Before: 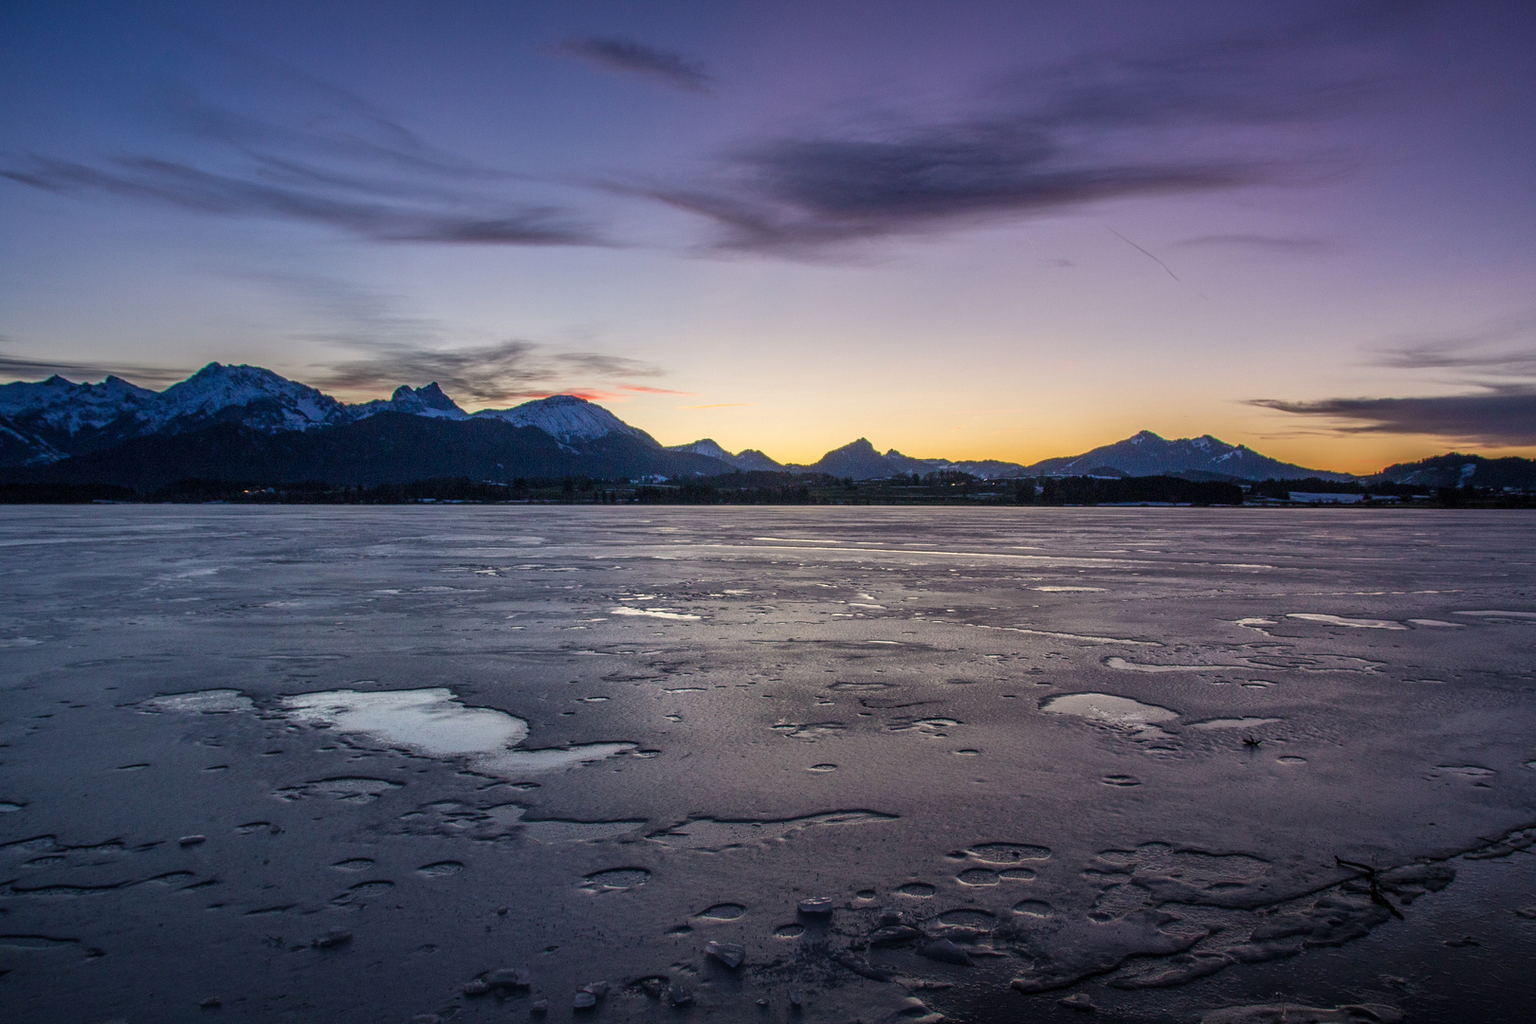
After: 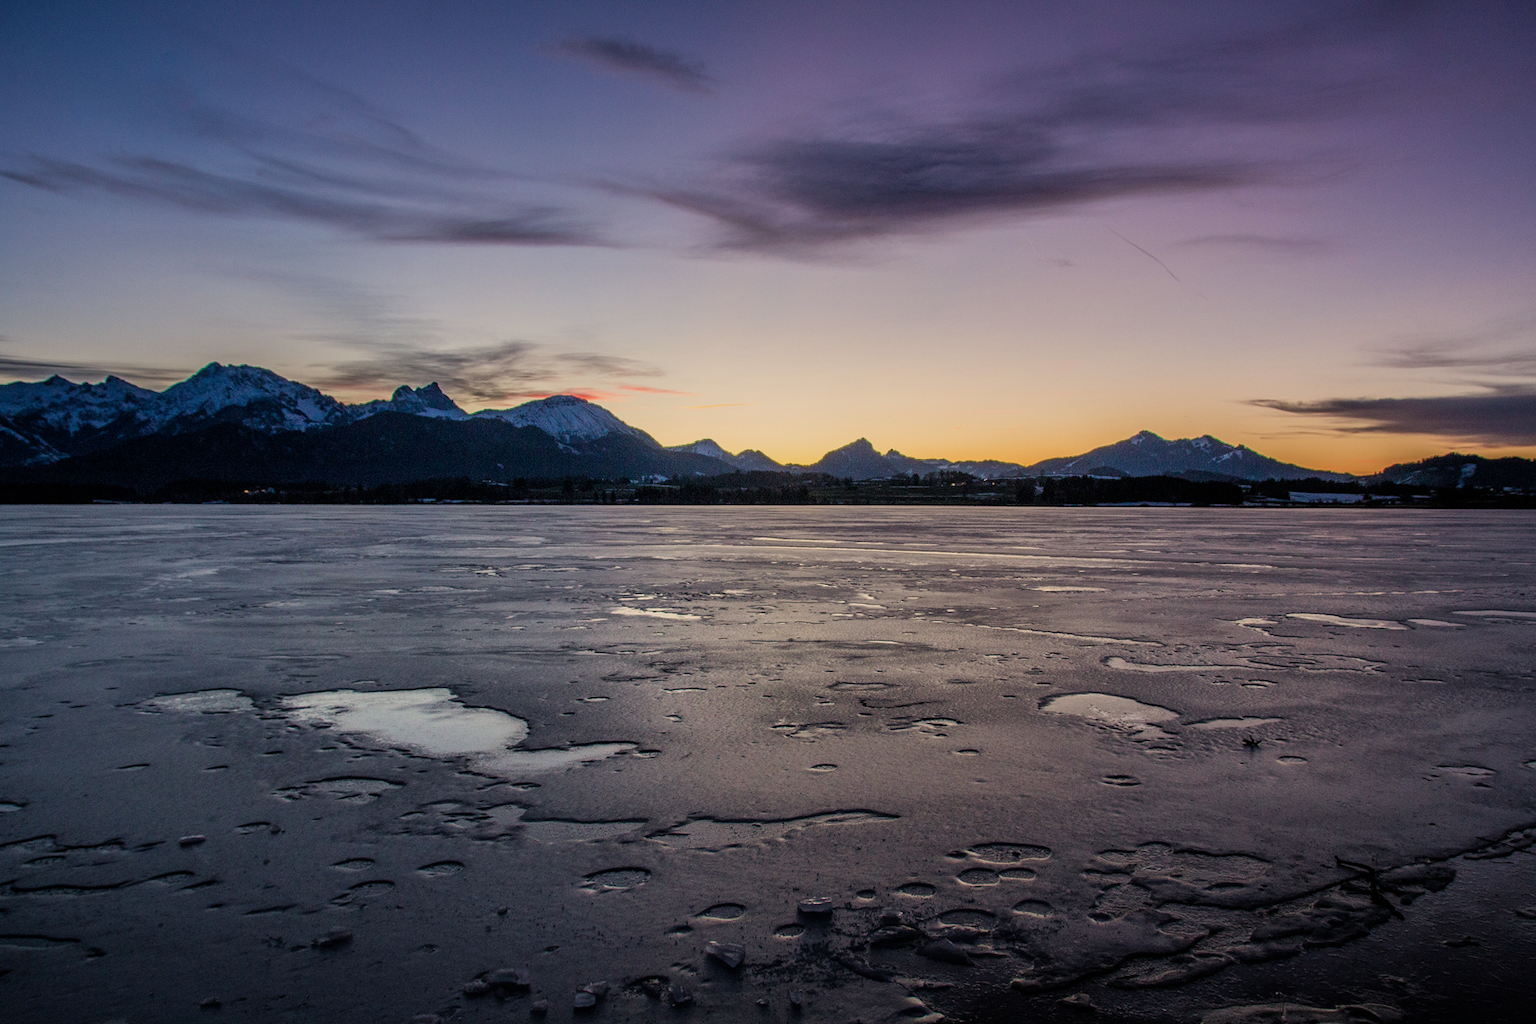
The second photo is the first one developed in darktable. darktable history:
white balance: red 1.045, blue 0.932
filmic rgb: black relative exposure -8.15 EV, white relative exposure 3.76 EV, hardness 4.46
